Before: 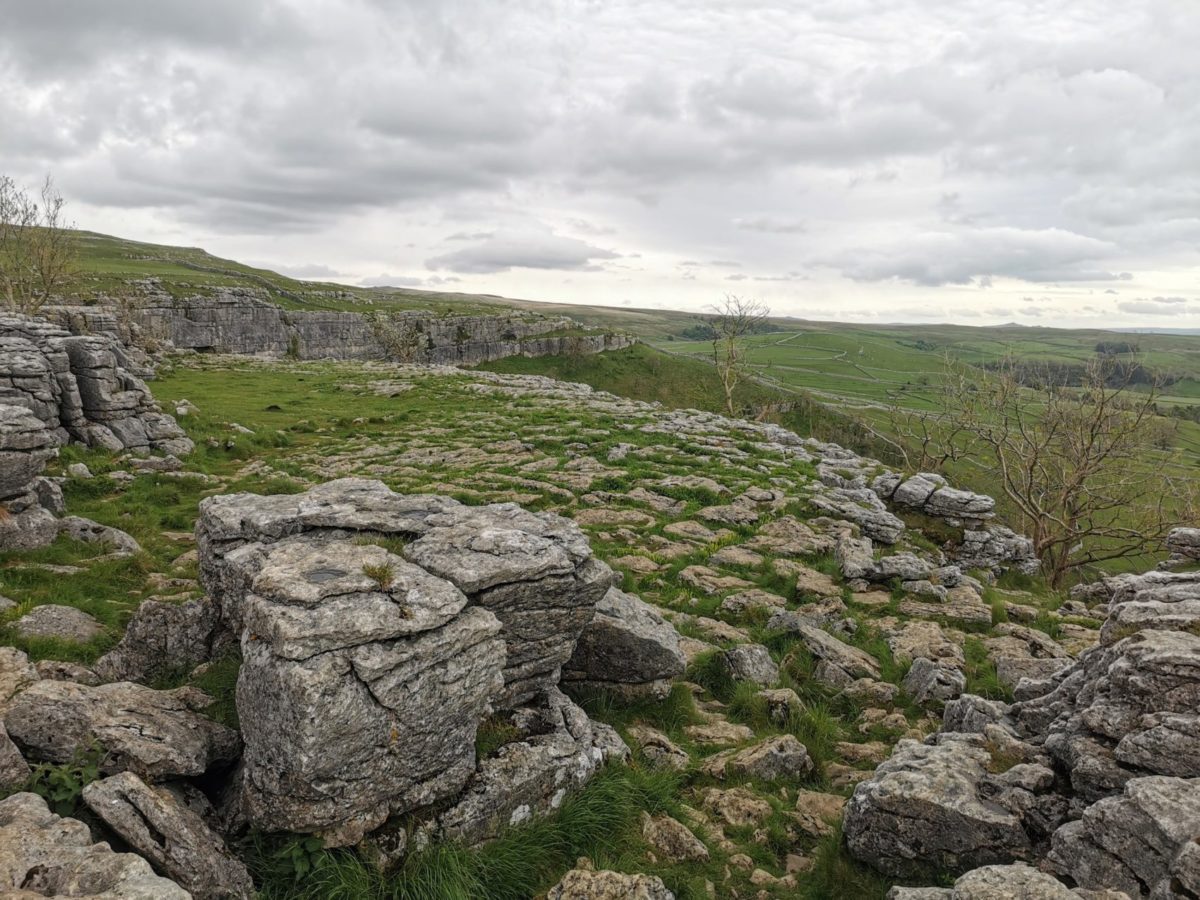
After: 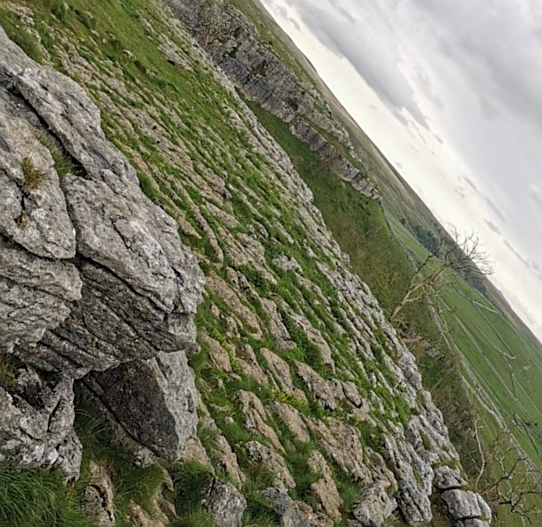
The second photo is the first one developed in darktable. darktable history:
sharpen: on, module defaults
exposure: exposure -0.043 EV, compensate highlight preservation false
crop and rotate: angle -46.18°, top 16.045%, right 0.855%, bottom 11.652%
